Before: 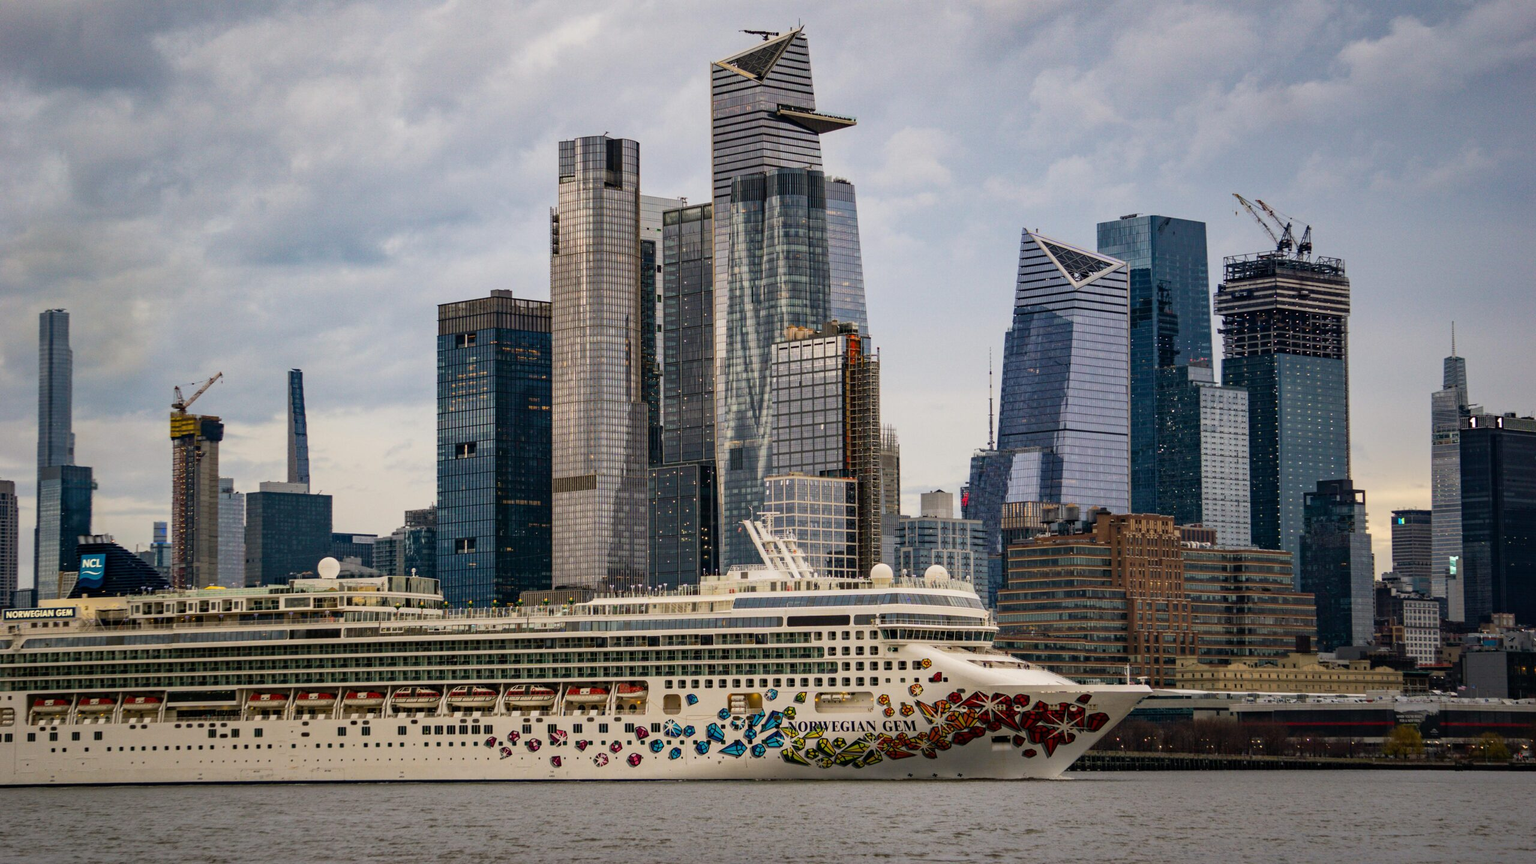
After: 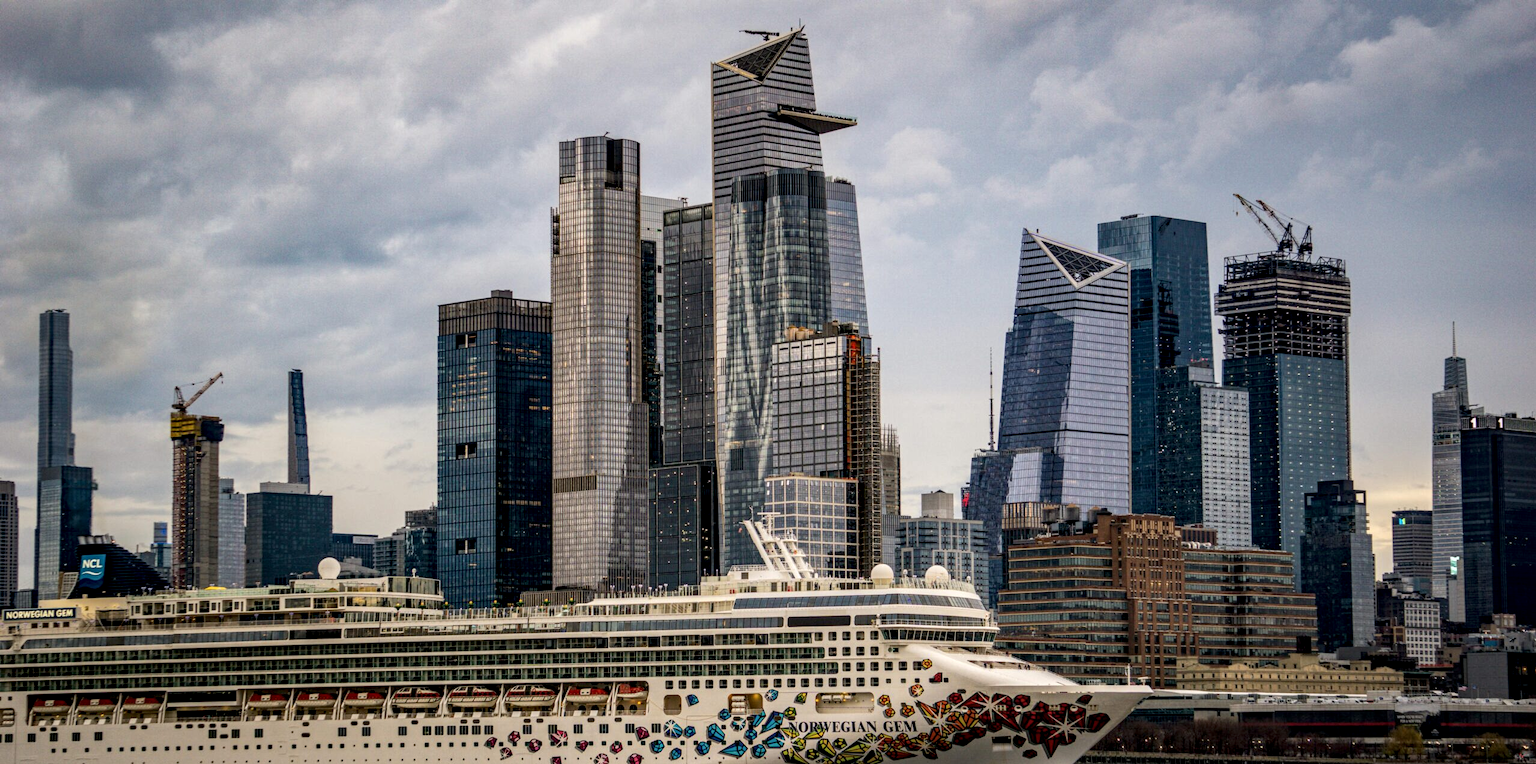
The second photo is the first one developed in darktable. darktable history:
local contrast: detail 150%
crop and rotate: top 0%, bottom 11.49%
